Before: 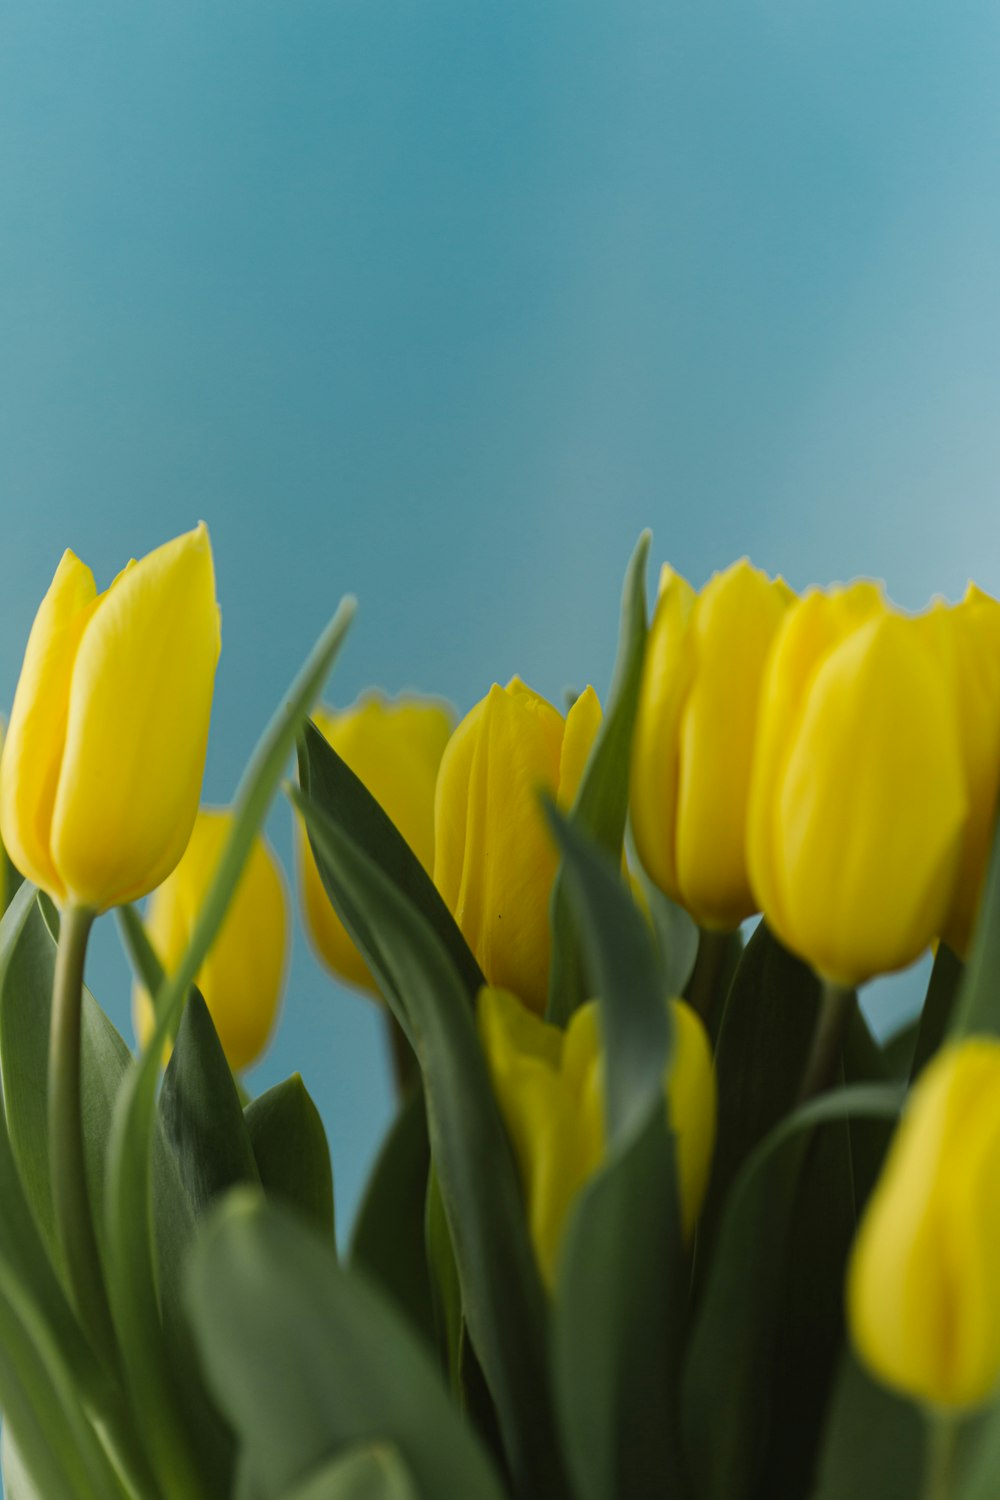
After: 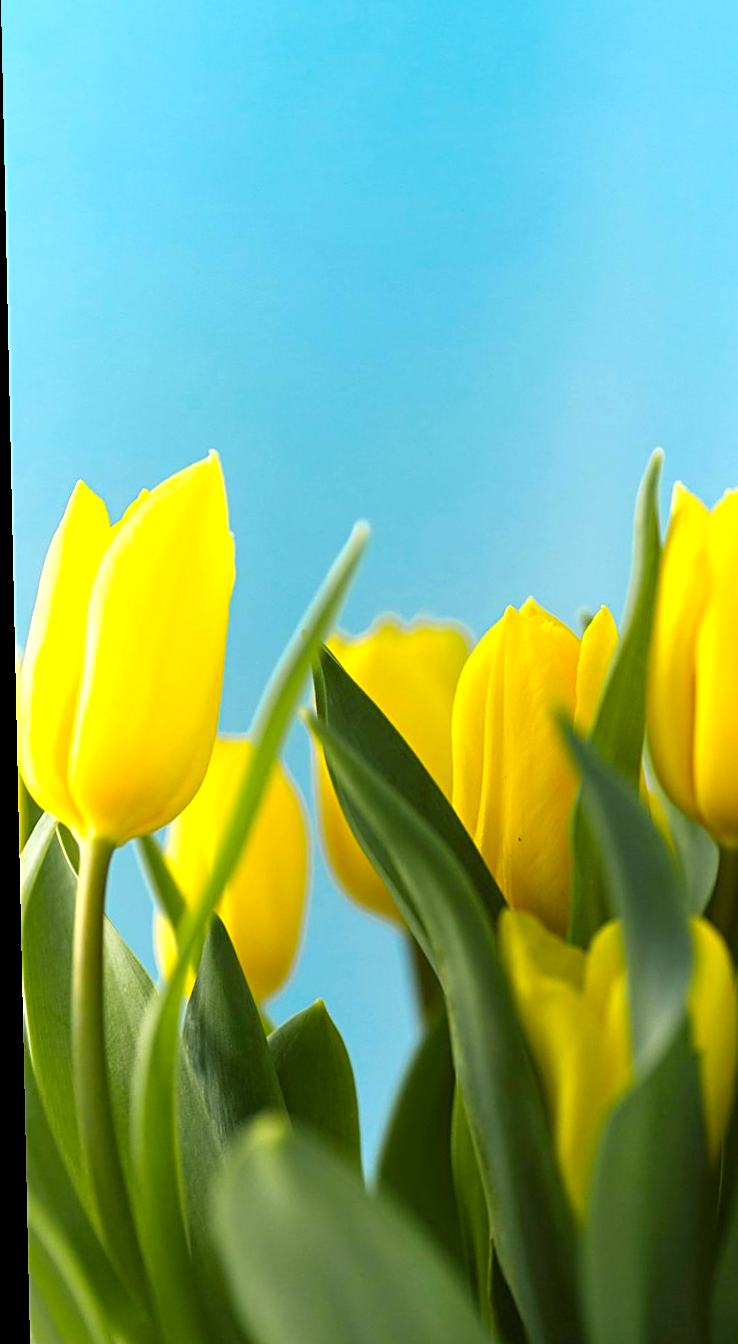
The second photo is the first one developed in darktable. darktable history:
exposure: black level correction 0, exposure 1.2 EV, compensate exposure bias true, compensate highlight preservation false
rotate and perspective: rotation -1.24°, automatic cropping off
crop: top 5.803%, right 27.864%, bottom 5.804%
sharpen: radius 1.967
color balance rgb: shadows lift › chroma 2%, shadows lift › hue 217.2°, power › chroma 0.25%, power › hue 60°, highlights gain › chroma 1.5%, highlights gain › hue 309.6°, global offset › luminance -0.5%, perceptual saturation grading › global saturation 15%, global vibrance 20%
